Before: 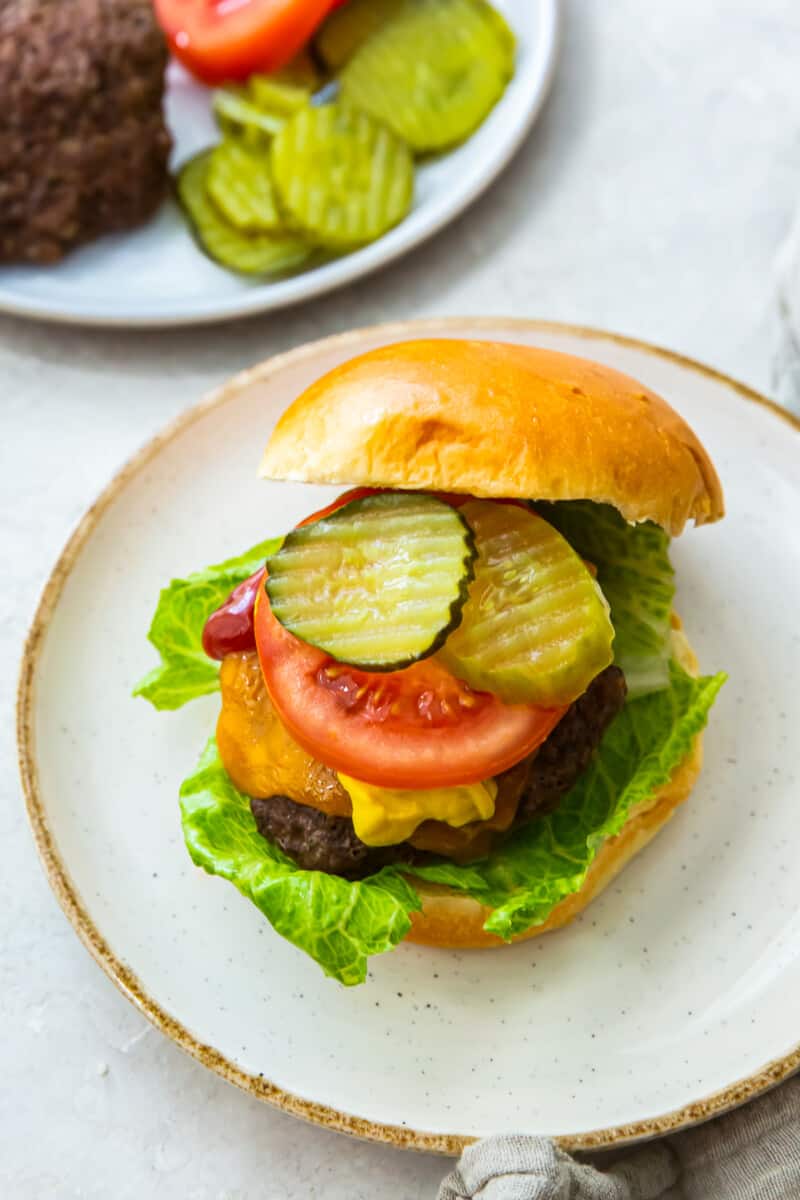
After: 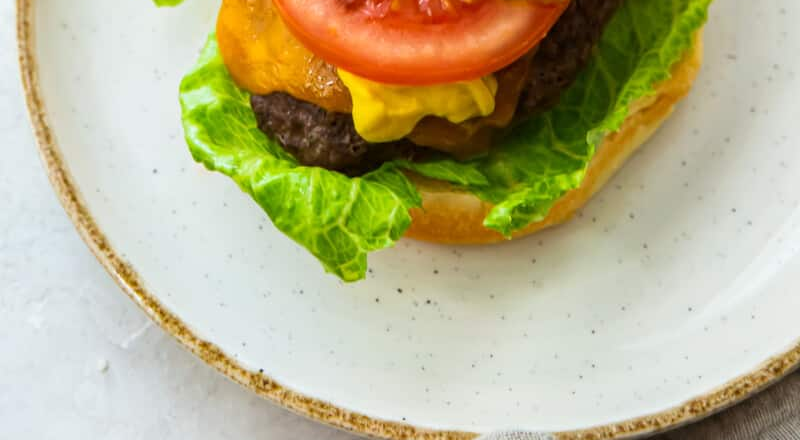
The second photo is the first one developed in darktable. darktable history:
tone equalizer: on, module defaults
crop and rotate: top 58.697%, bottom 4.619%
